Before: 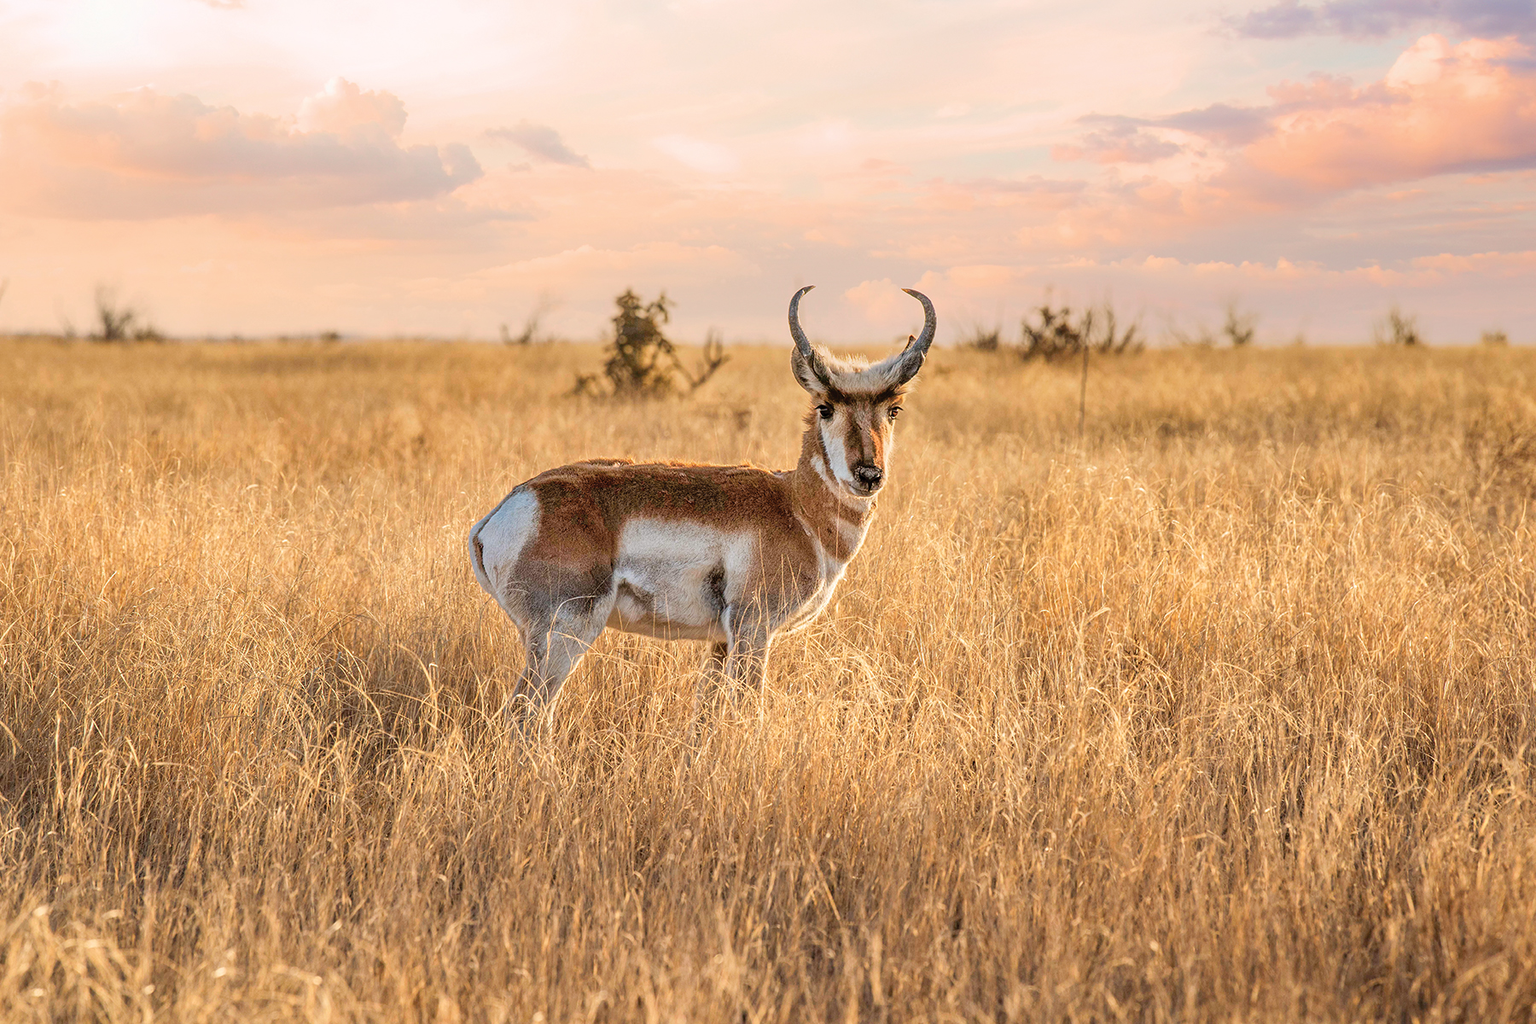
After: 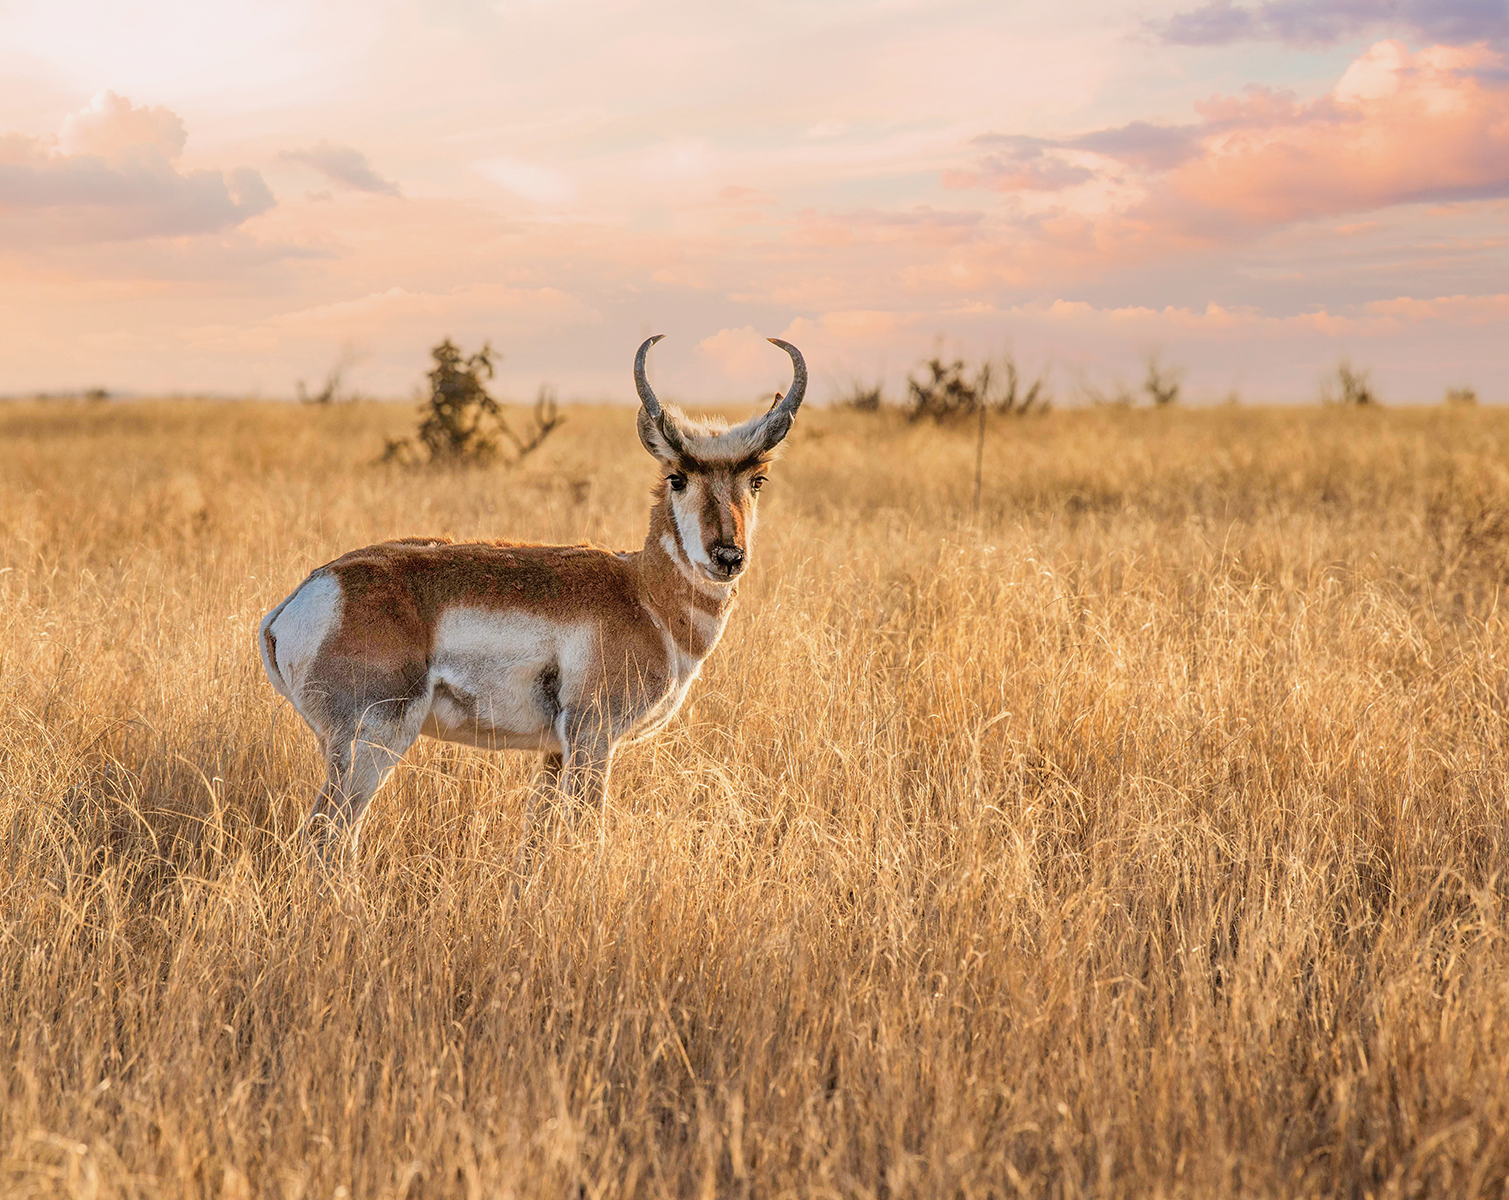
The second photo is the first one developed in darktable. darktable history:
exposure: exposure -0.116 EV, compensate exposure bias true, compensate highlight preservation false
crop: left 16.145%
